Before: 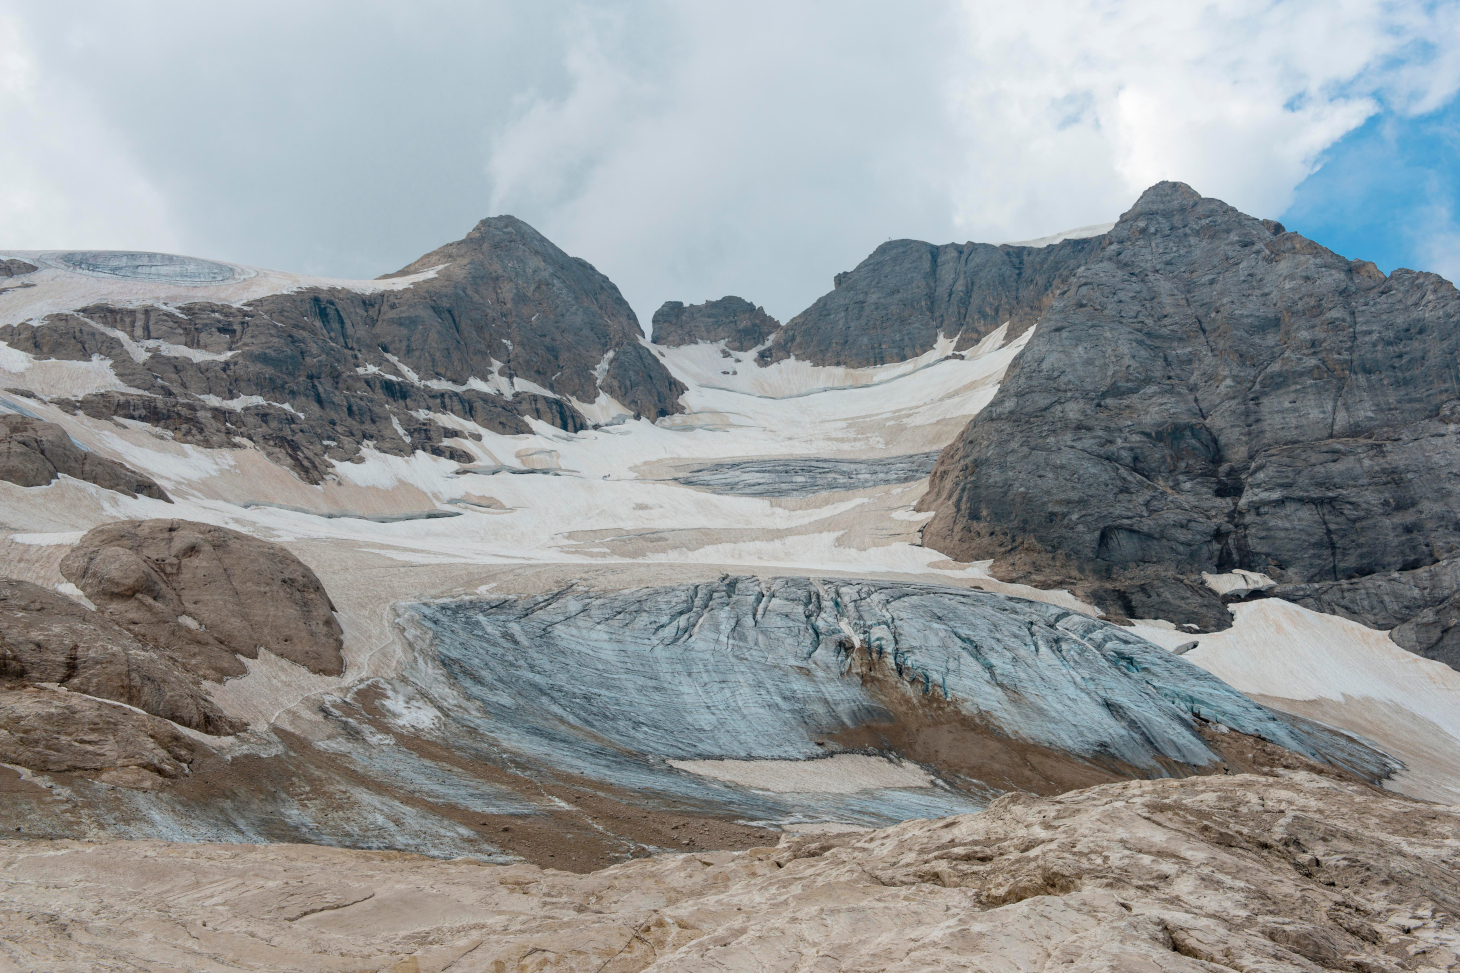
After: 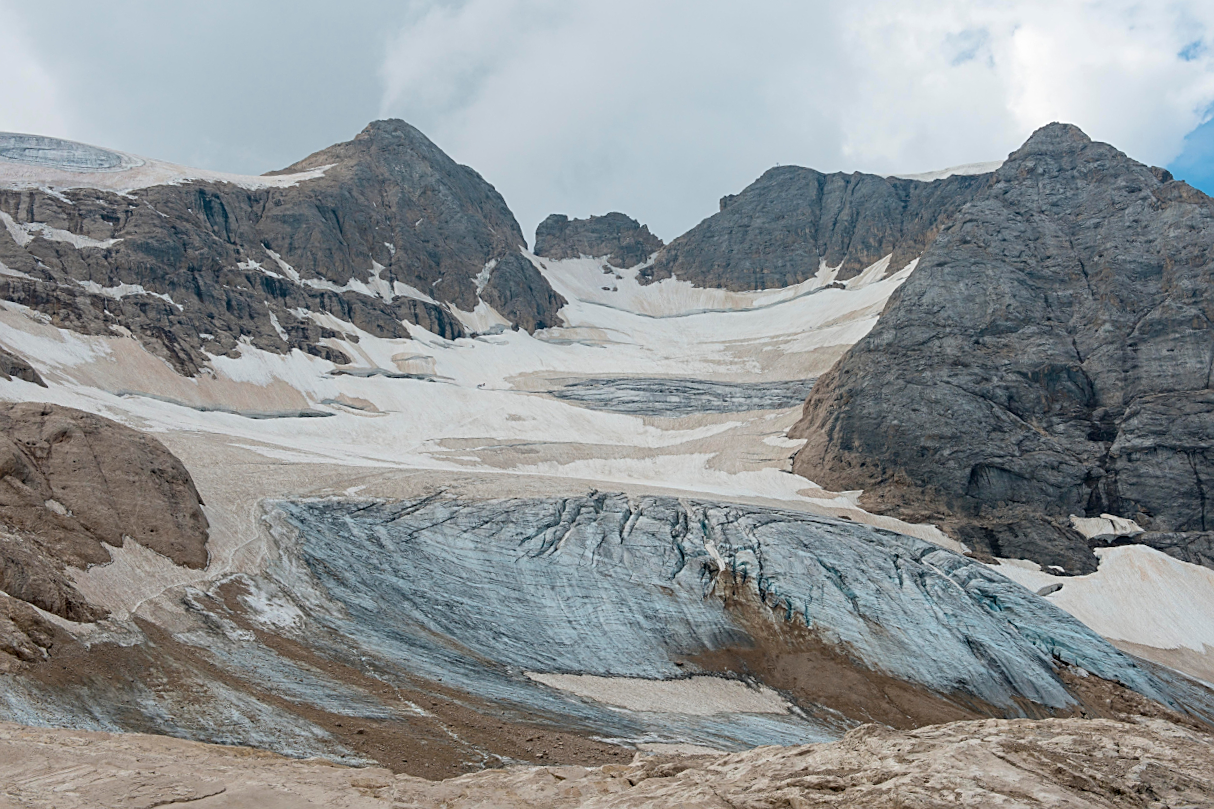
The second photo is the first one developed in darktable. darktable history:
crop and rotate: angle -3.27°, left 5.211%, top 5.211%, right 4.607%, bottom 4.607%
sharpen: on, module defaults
